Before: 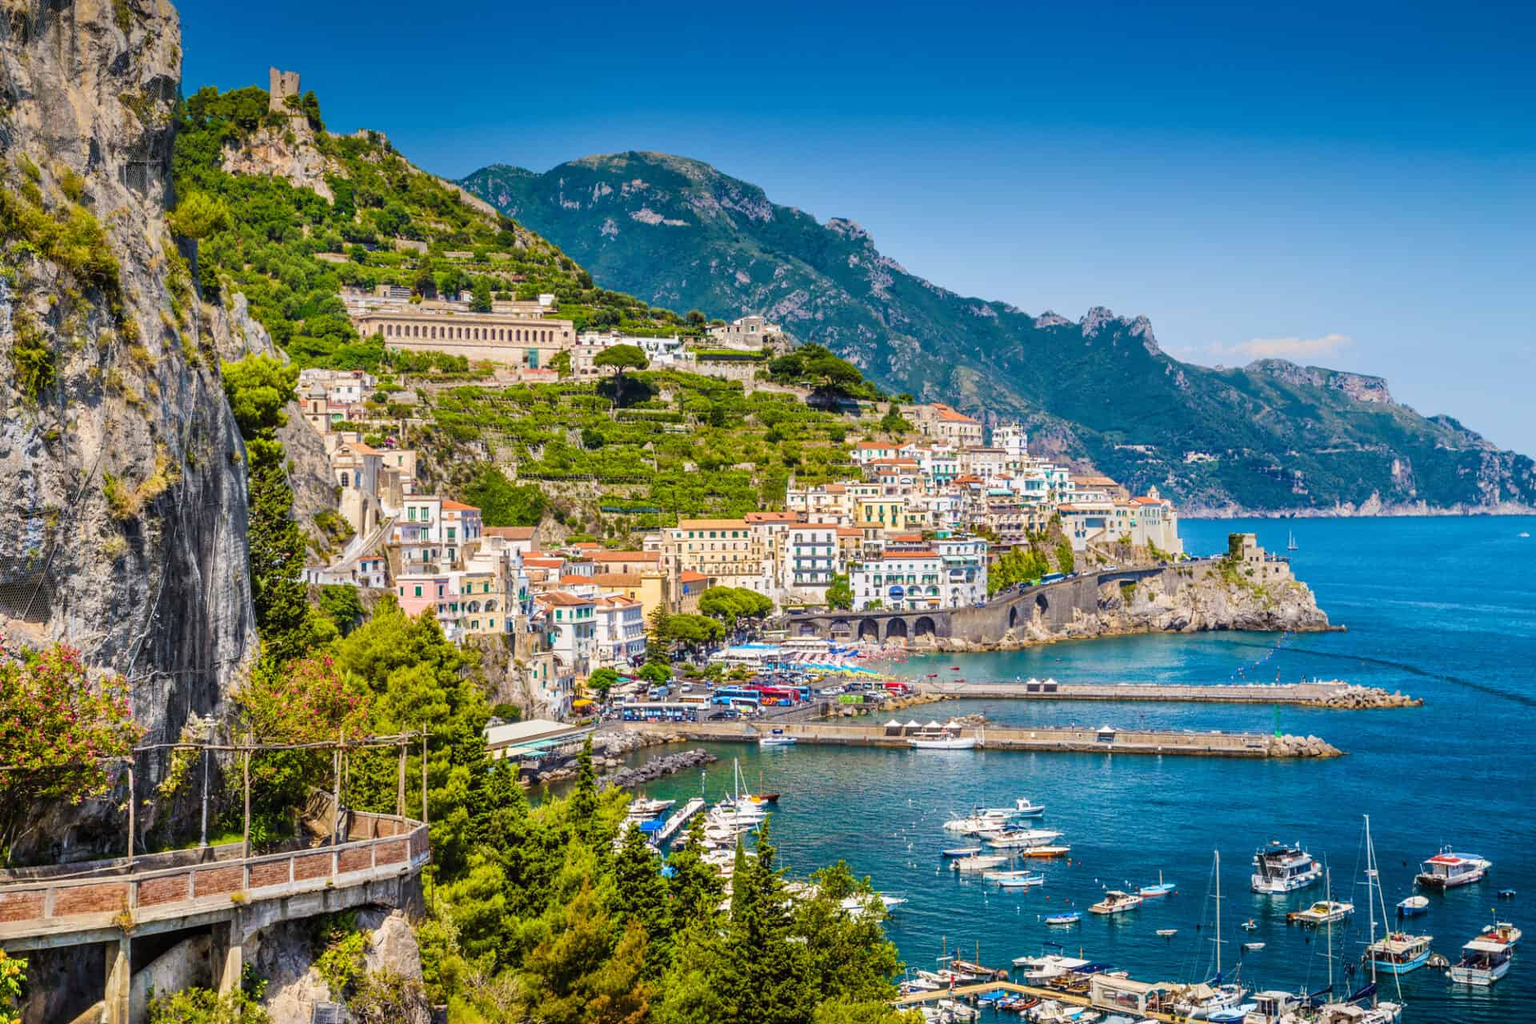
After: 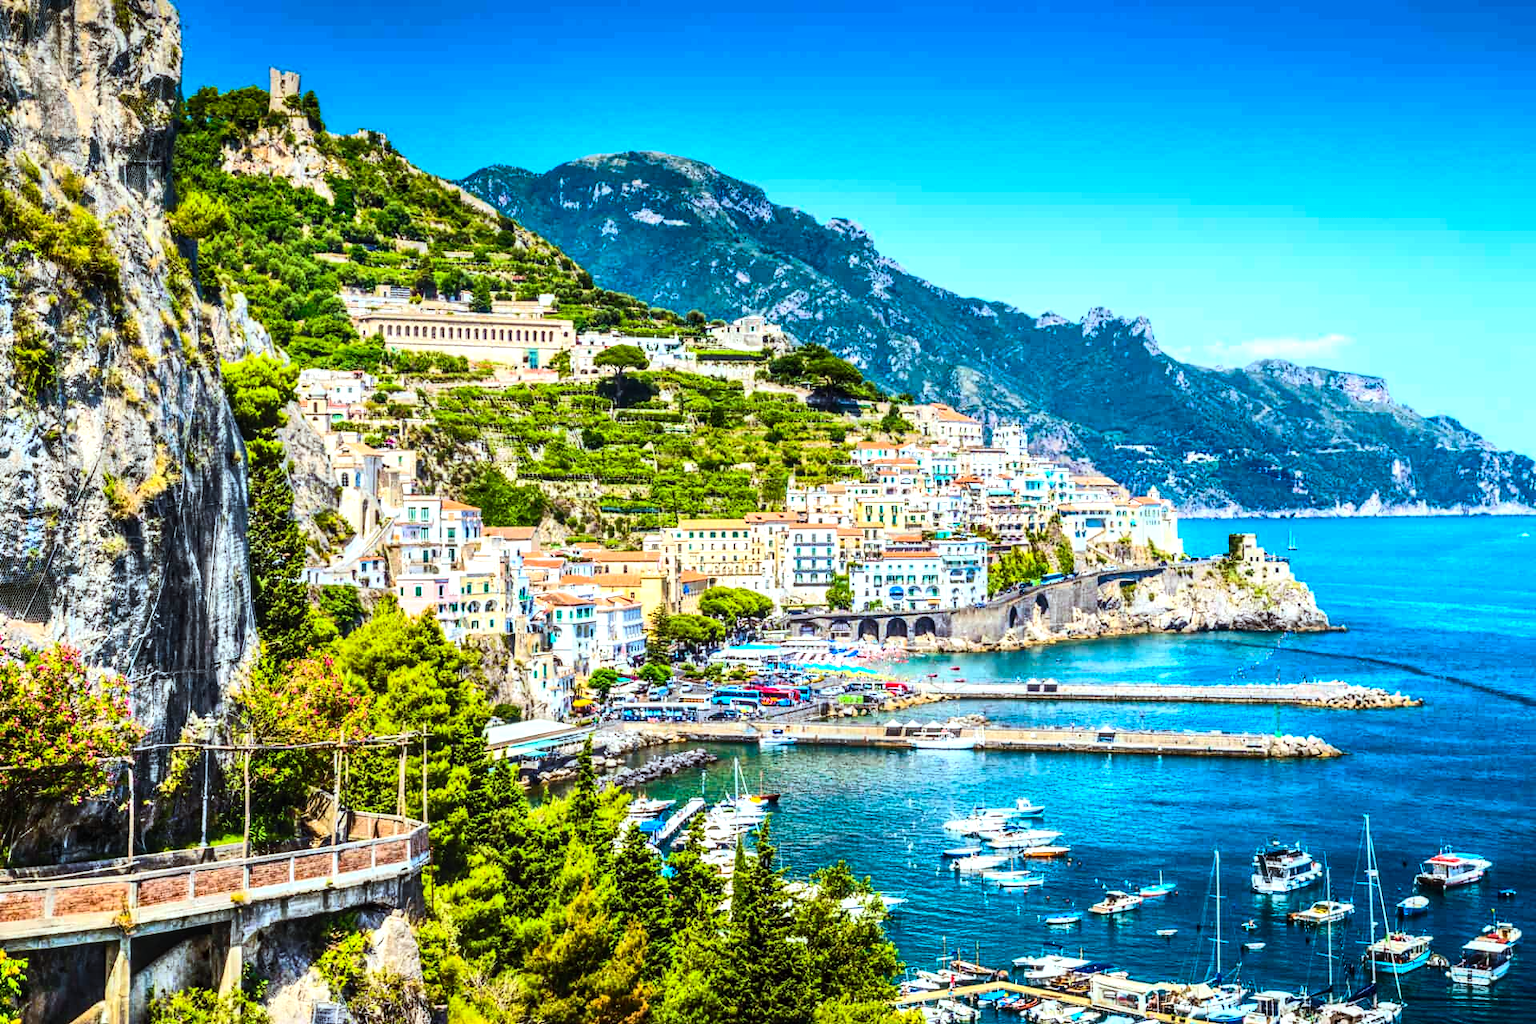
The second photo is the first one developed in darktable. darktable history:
local contrast: on, module defaults
contrast brightness saturation: contrast 0.23, brightness 0.1, saturation 0.29
tone equalizer: -8 EV -0.75 EV, -7 EV -0.7 EV, -6 EV -0.6 EV, -5 EV -0.4 EV, -3 EV 0.4 EV, -2 EV 0.6 EV, -1 EV 0.7 EV, +0 EV 0.75 EV, edges refinement/feathering 500, mask exposure compensation -1.57 EV, preserve details no
color correction: highlights a* -10.04, highlights b* -10.37
